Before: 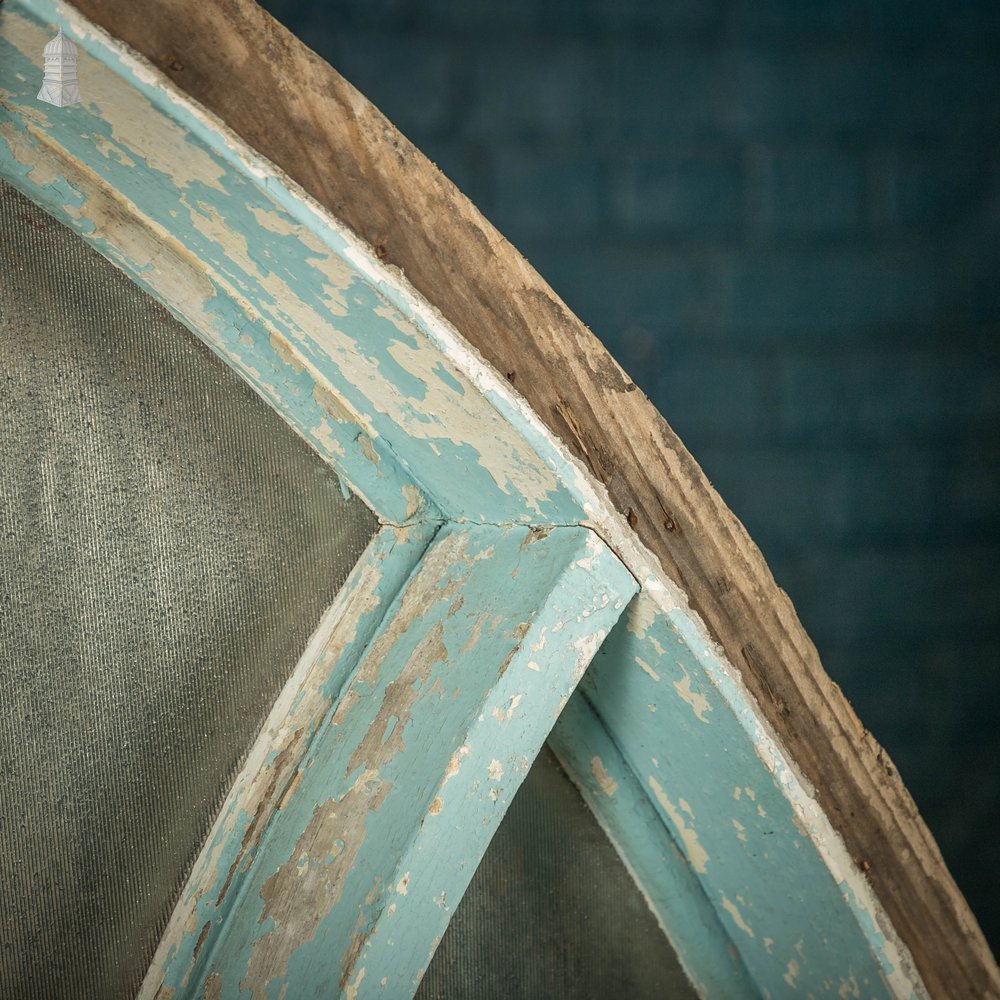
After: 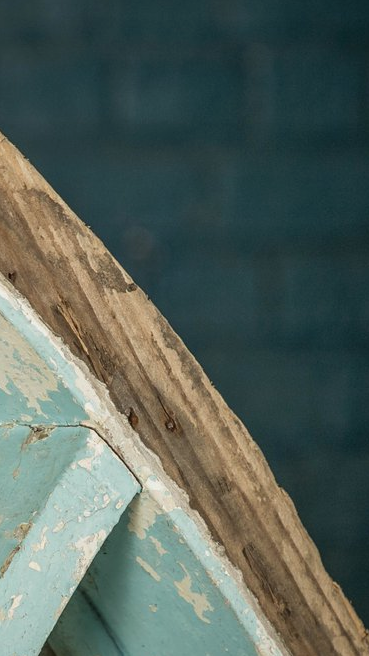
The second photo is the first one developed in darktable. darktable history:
exposure: exposure -0.157 EV, compensate highlight preservation false
crop and rotate: left 49.936%, top 10.094%, right 13.136%, bottom 24.256%
